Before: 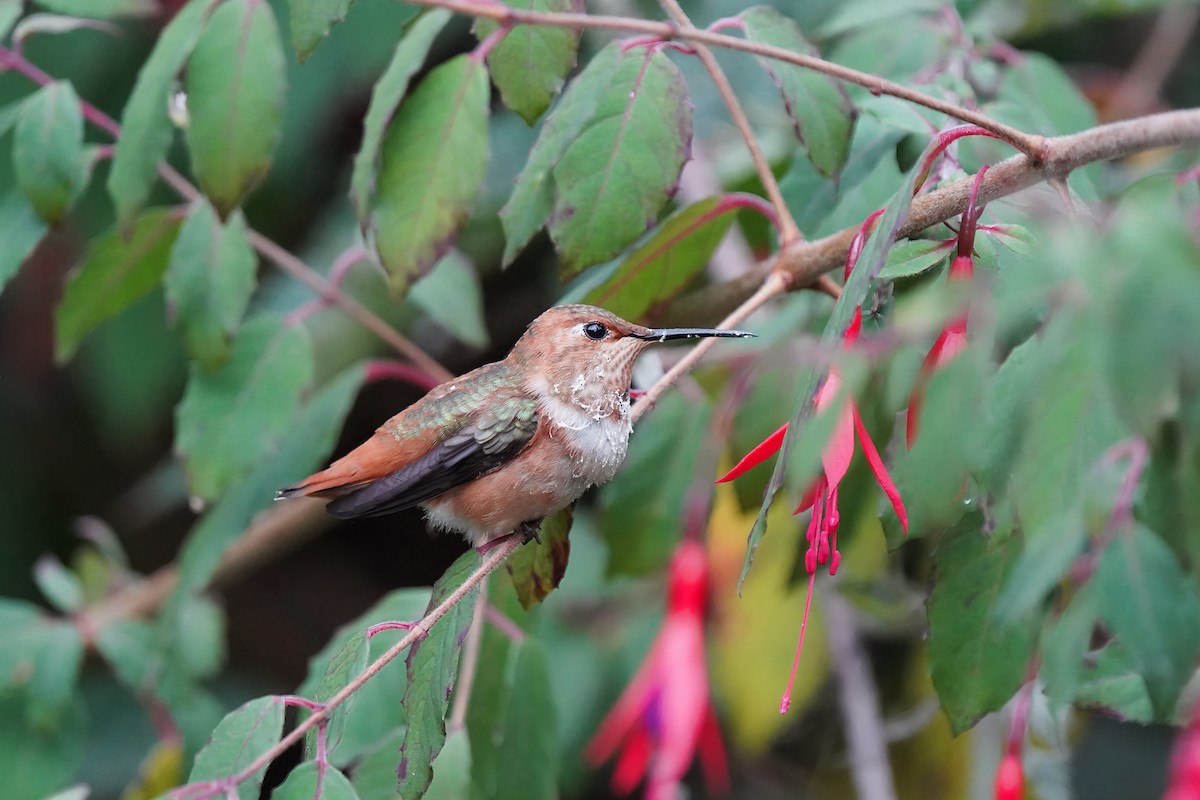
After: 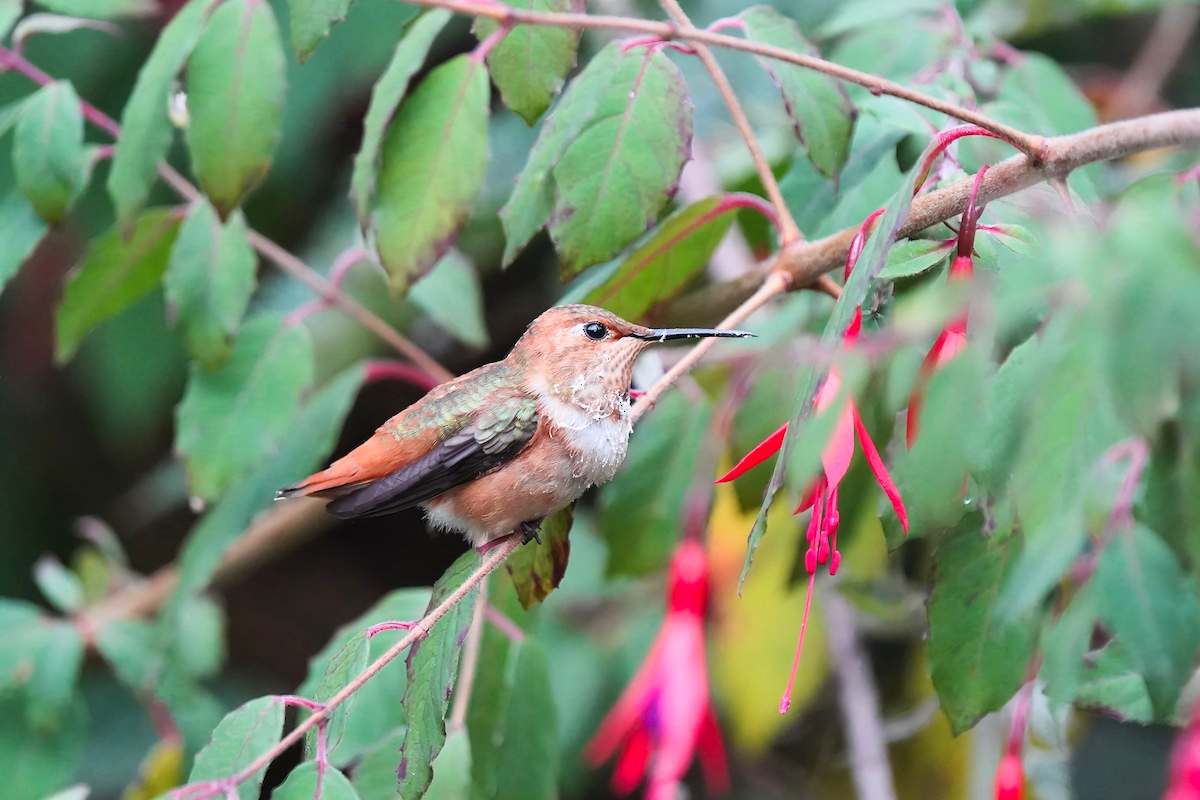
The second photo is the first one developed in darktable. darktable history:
contrast brightness saturation: contrast 0.197, brightness 0.161, saturation 0.218
